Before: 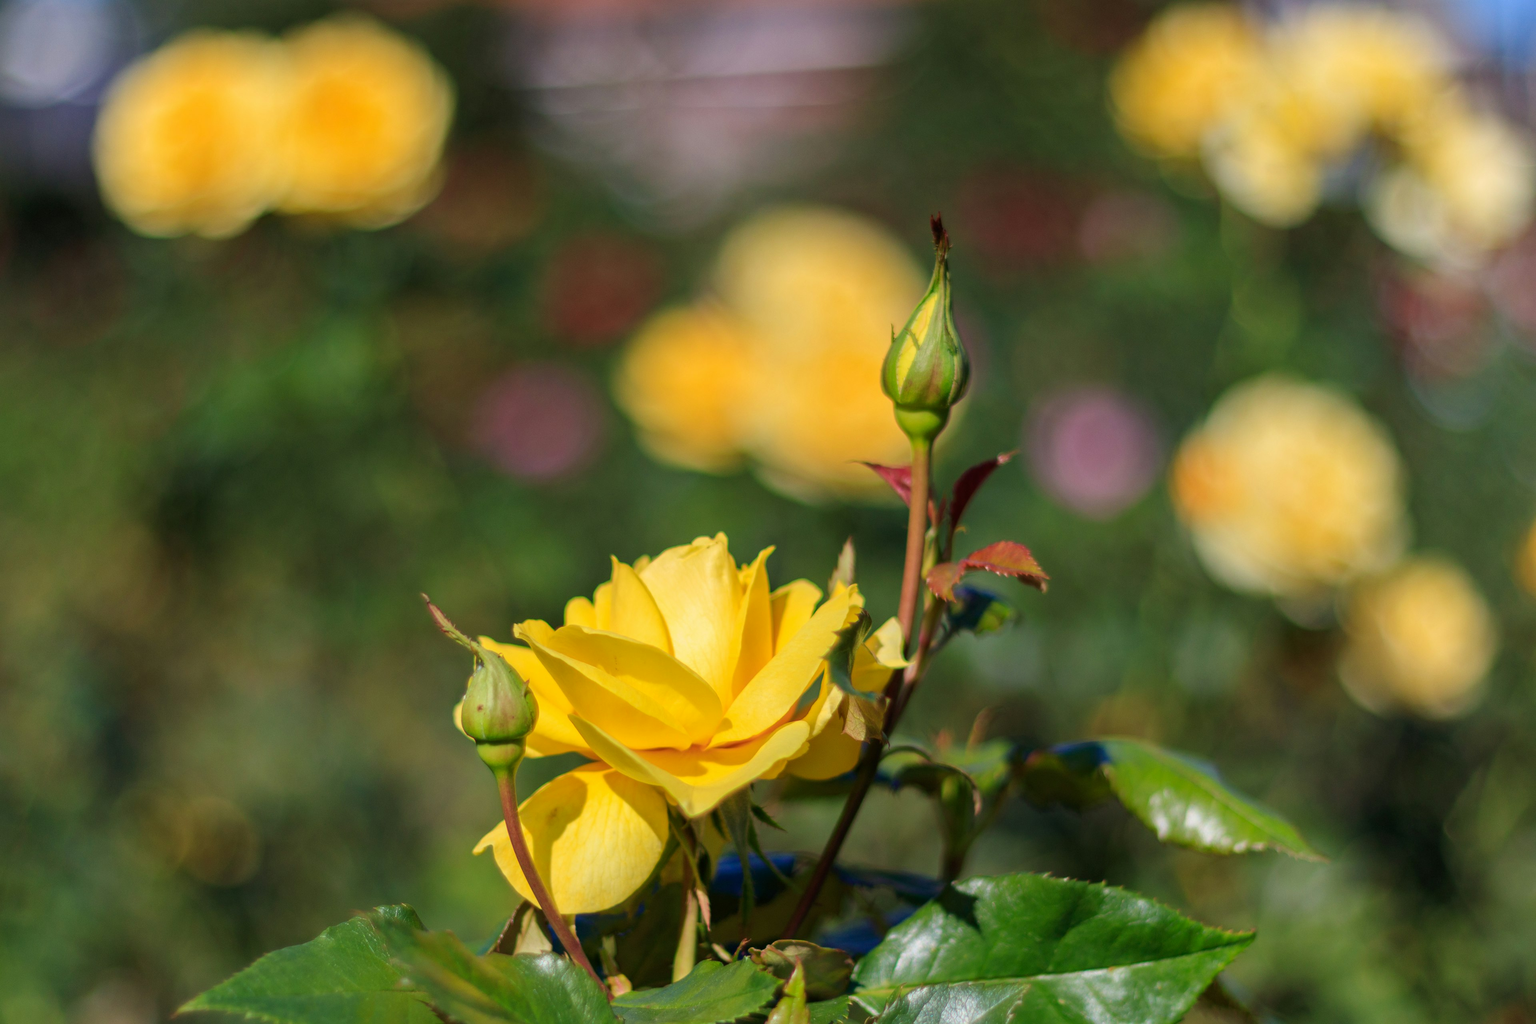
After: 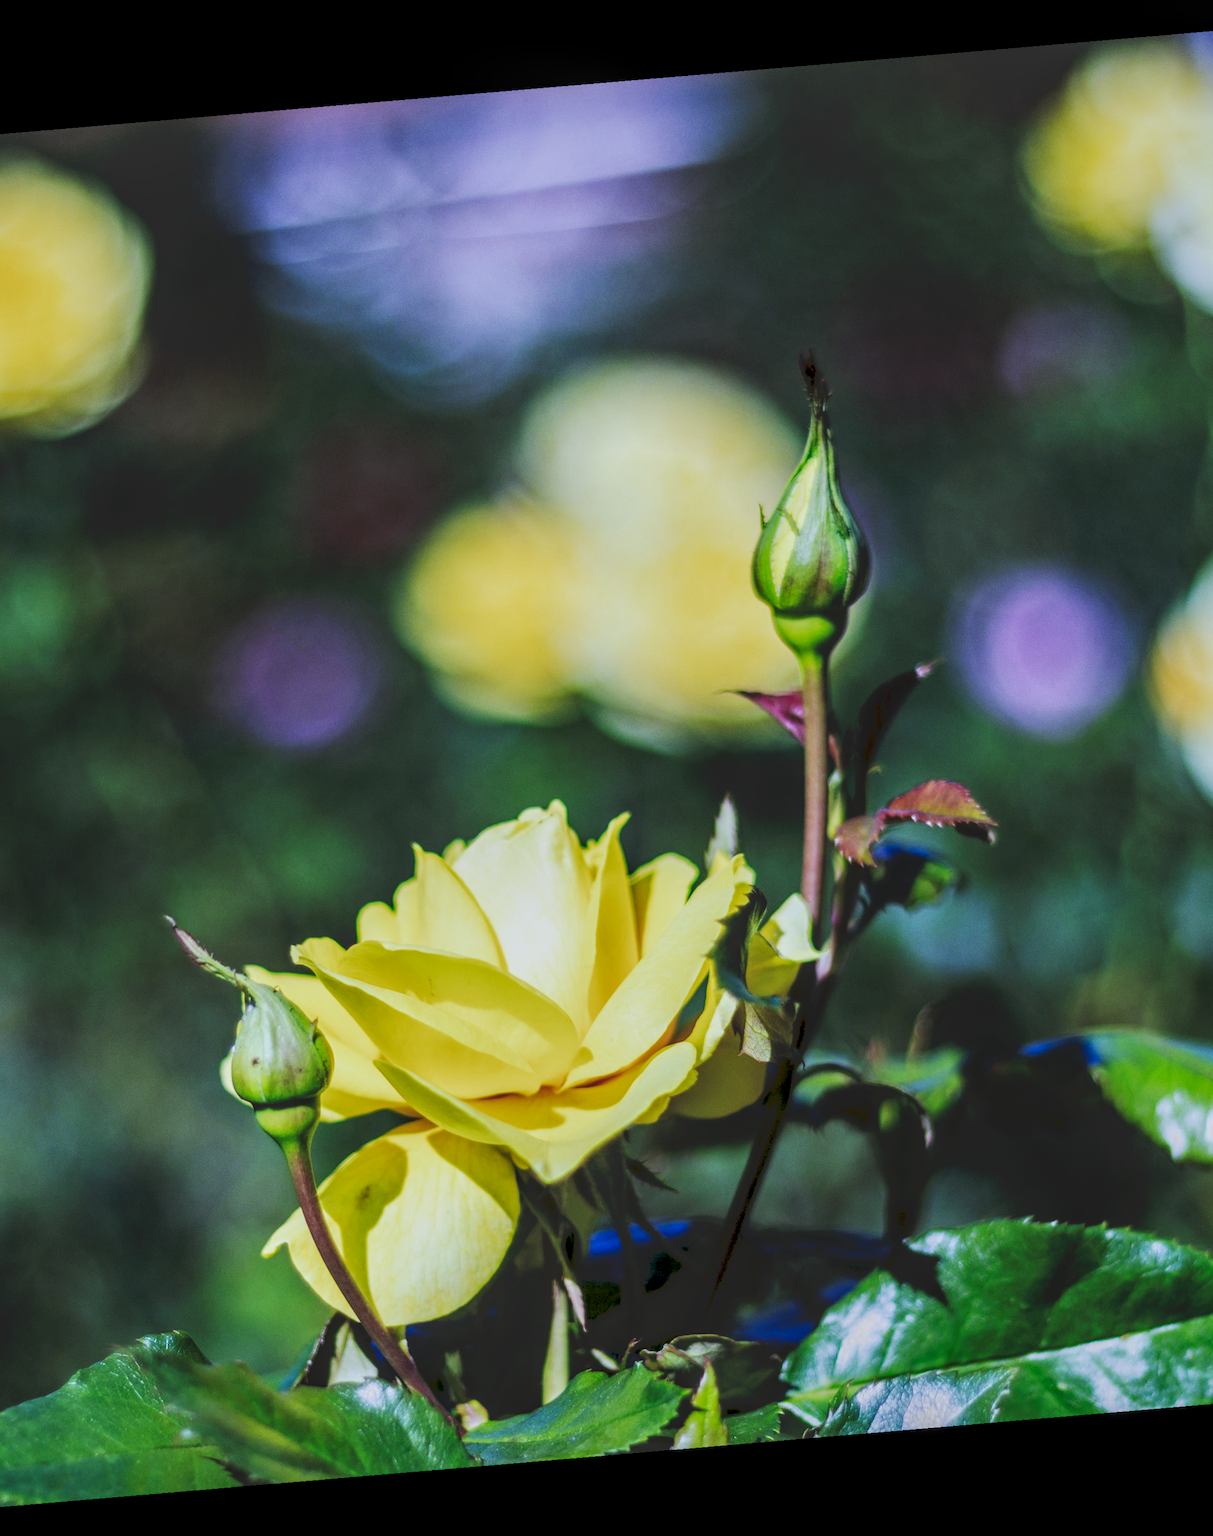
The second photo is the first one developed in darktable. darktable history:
local contrast: highlights 61%, detail 143%, midtone range 0.428
tone equalizer: on, module defaults
crop: left 21.496%, right 22.254%
rotate and perspective: rotation -4.86°, automatic cropping off
tone curve: curves: ch0 [(0, 0) (0.003, 0.145) (0.011, 0.148) (0.025, 0.15) (0.044, 0.159) (0.069, 0.16) (0.1, 0.164) (0.136, 0.182) (0.177, 0.213) (0.224, 0.247) (0.277, 0.298) (0.335, 0.37) (0.399, 0.456) (0.468, 0.552) (0.543, 0.641) (0.623, 0.713) (0.709, 0.768) (0.801, 0.825) (0.898, 0.868) (1, 1)], preserve colors none
filmic rgb: middle gray luminance 21.73%, black relative exposure -14 EV, white relative exposure 2.96 EV, threshold 6 EV, target black luminance 0%, hardness 8.81, latitude 59.69%, contrast 1.208, highlights saturation mix 5%, shadows ↔ highlights balance 41.6%, add noise in highlights 0, color science v3 (2019), use custom middle-gray values true, iterations of high-quality reconstruction 0, contrast in highlights soft, enable highlight reconstruction true
levels: levels [0.016, 0.5, 0.996]
white balance: red 0.766, blue 1.537
